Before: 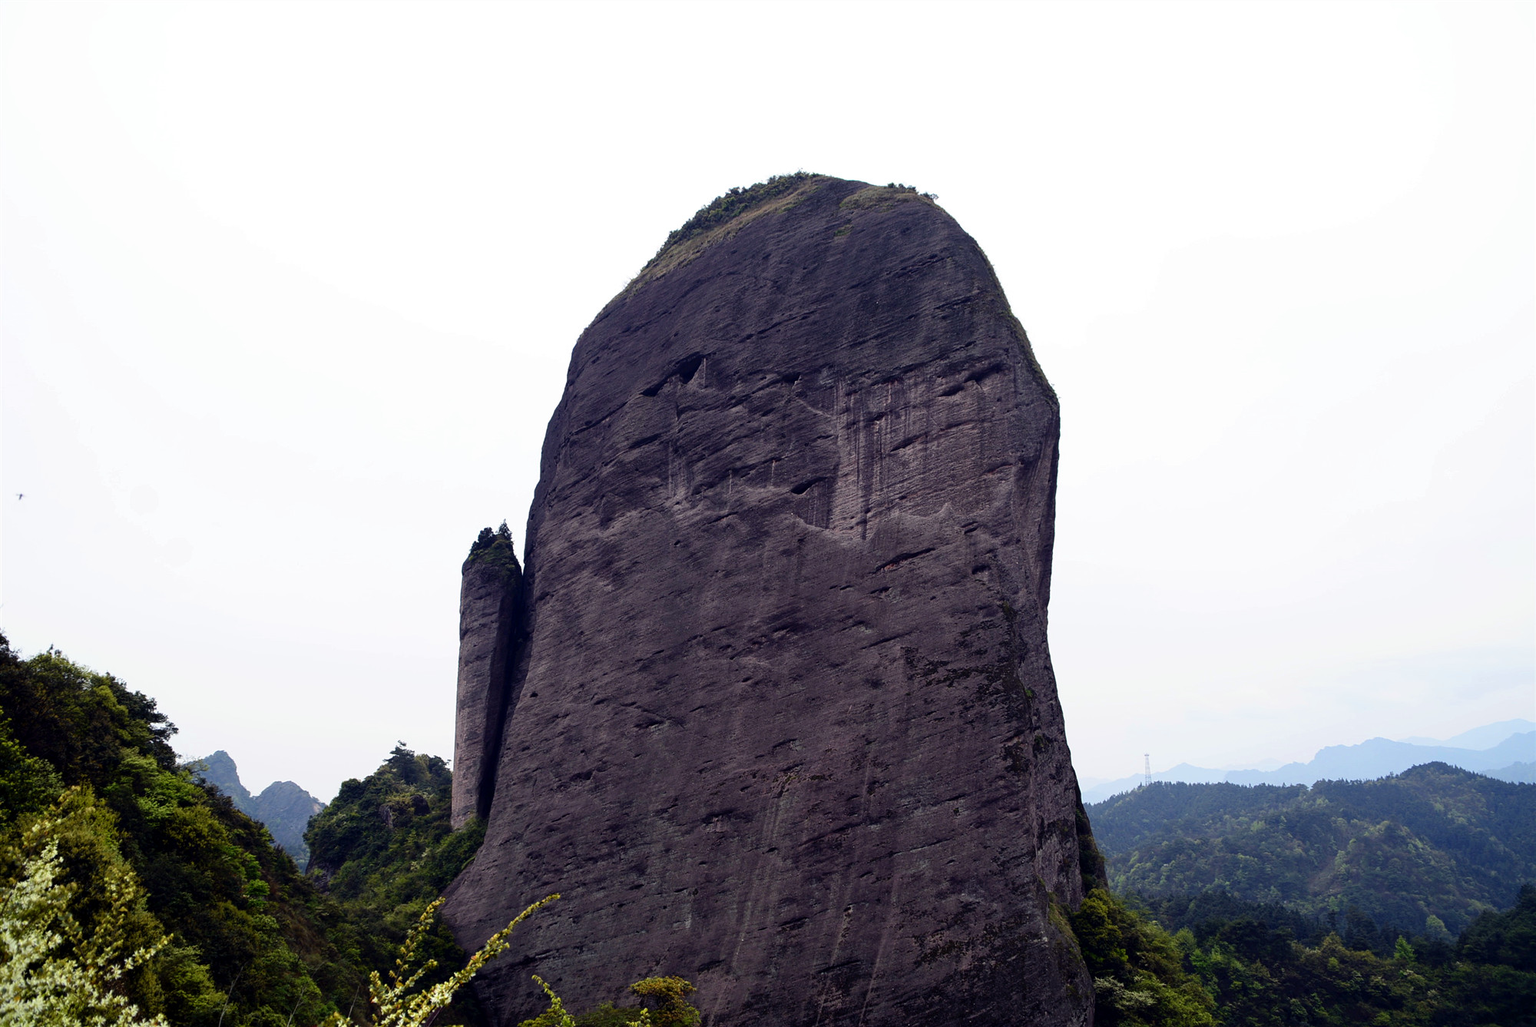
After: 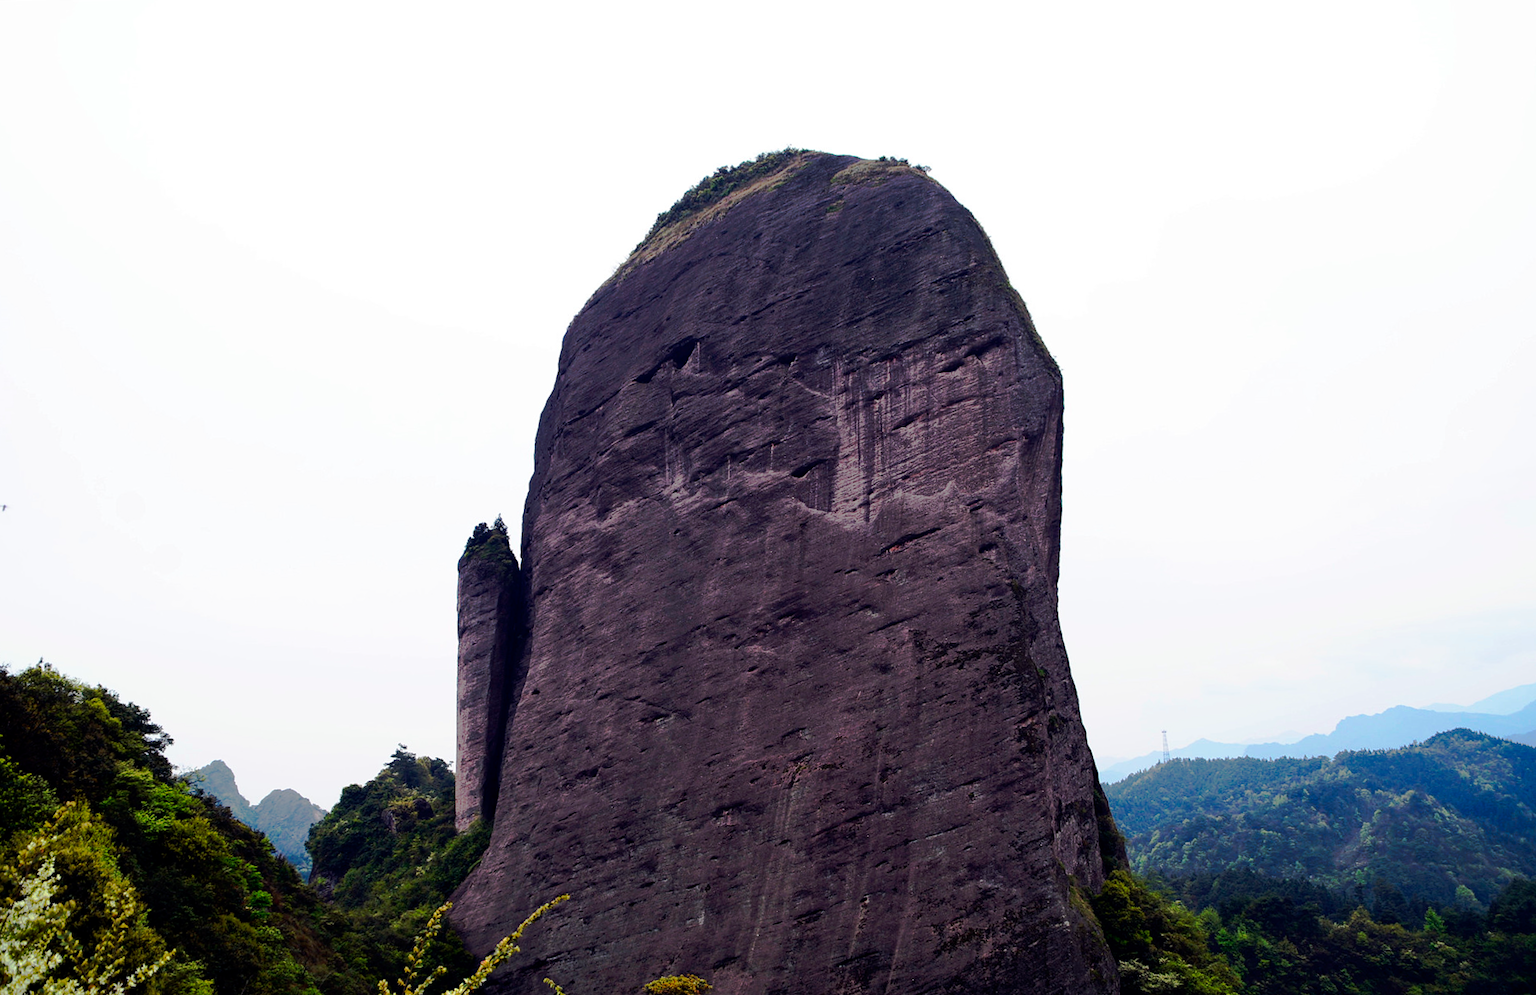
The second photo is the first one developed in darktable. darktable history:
tone curve: curves: ch0 [(0, 0) (0.003, 0.005) (0.011, 0.012) (0.025, 0.026) (0.044, 0.046) (0.069, 0.071) (0.1, 0.098) (0.136, 0.135) (0.177, 0.178) (0.224, 0.217) (0.277, 0.274) (0.335, 0.335) (0.399, 0.442) (0.468, 0.543) (0.543, 0.6) (0.623, 0.628) (0.709, 0.679) (0.801, 0.782) (0.898, 0.904) (1, 1)], preserve colors none
rotate and perspective: rotation -2°, crop left 0.022, crop right 0.978, crop top 0.049, crop bottom 0.951
